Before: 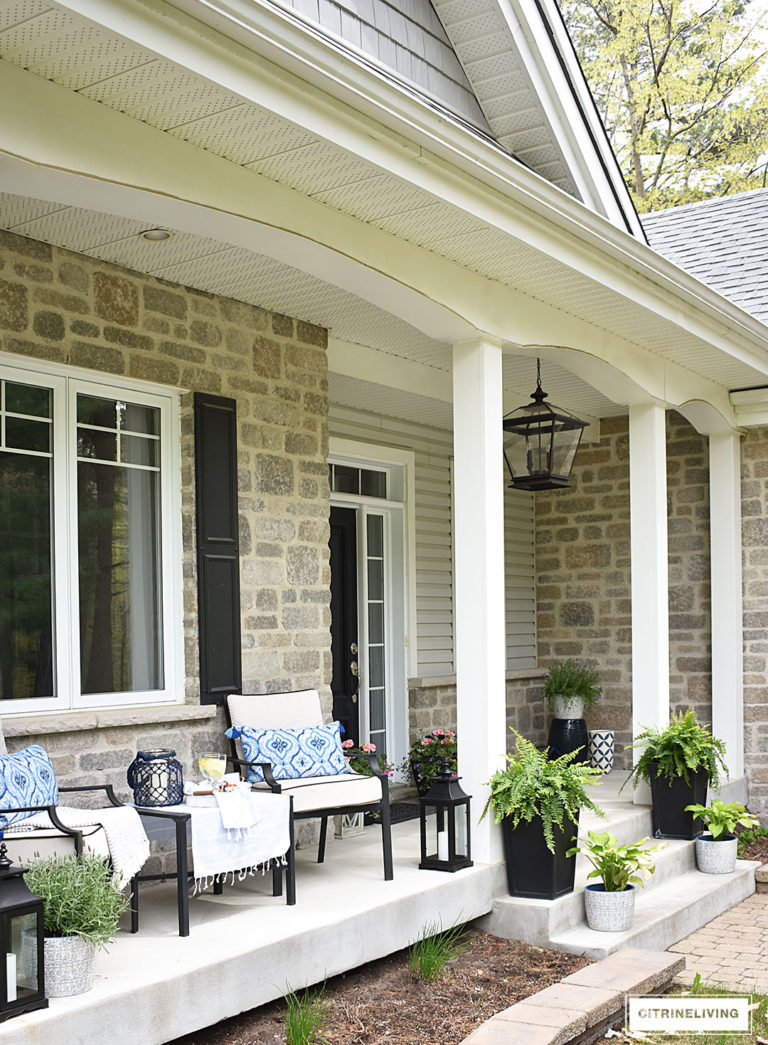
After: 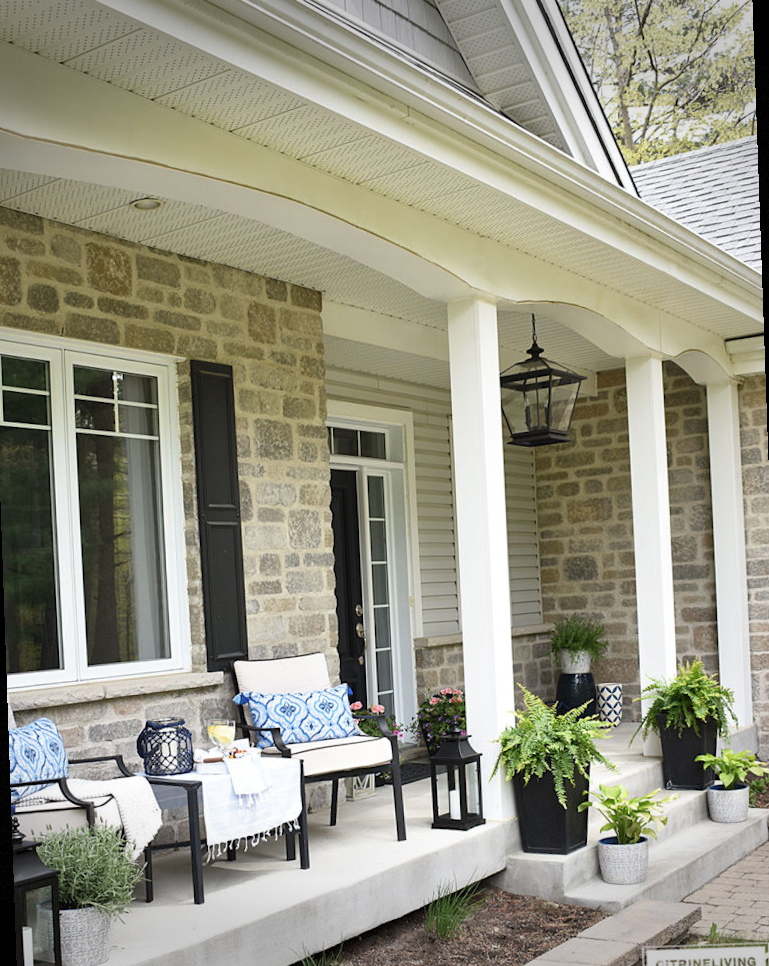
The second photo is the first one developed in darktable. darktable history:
vignetting: fall-off start 100%, brightness -0.406, saturation -0.3, width/height ratio 1.324, dithering 8-bit output, unbound false
rotate and perspective: rotation -2°, crop left 0.022, crop right 0.978, crop top 0.049, crop bottom 0.951
